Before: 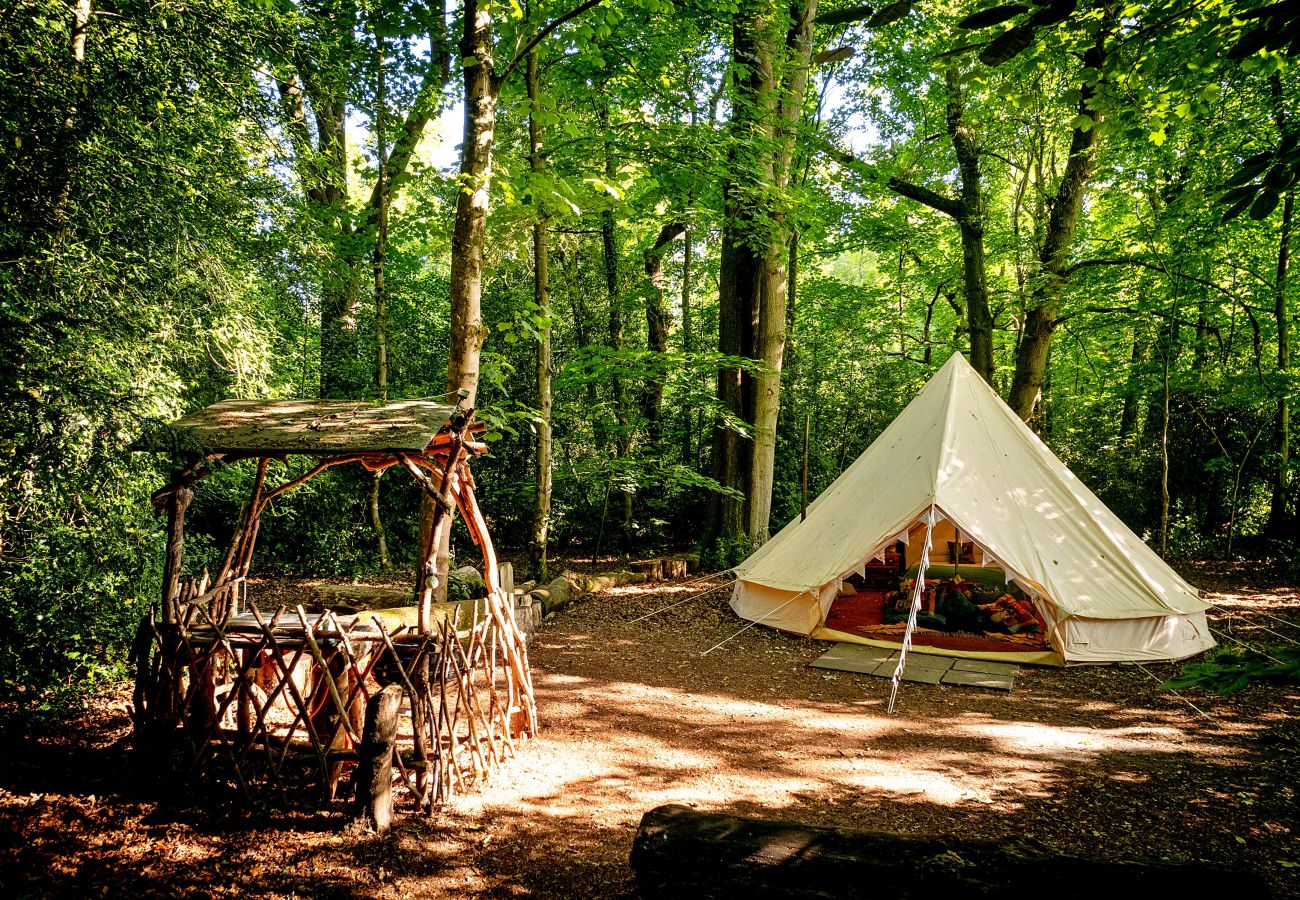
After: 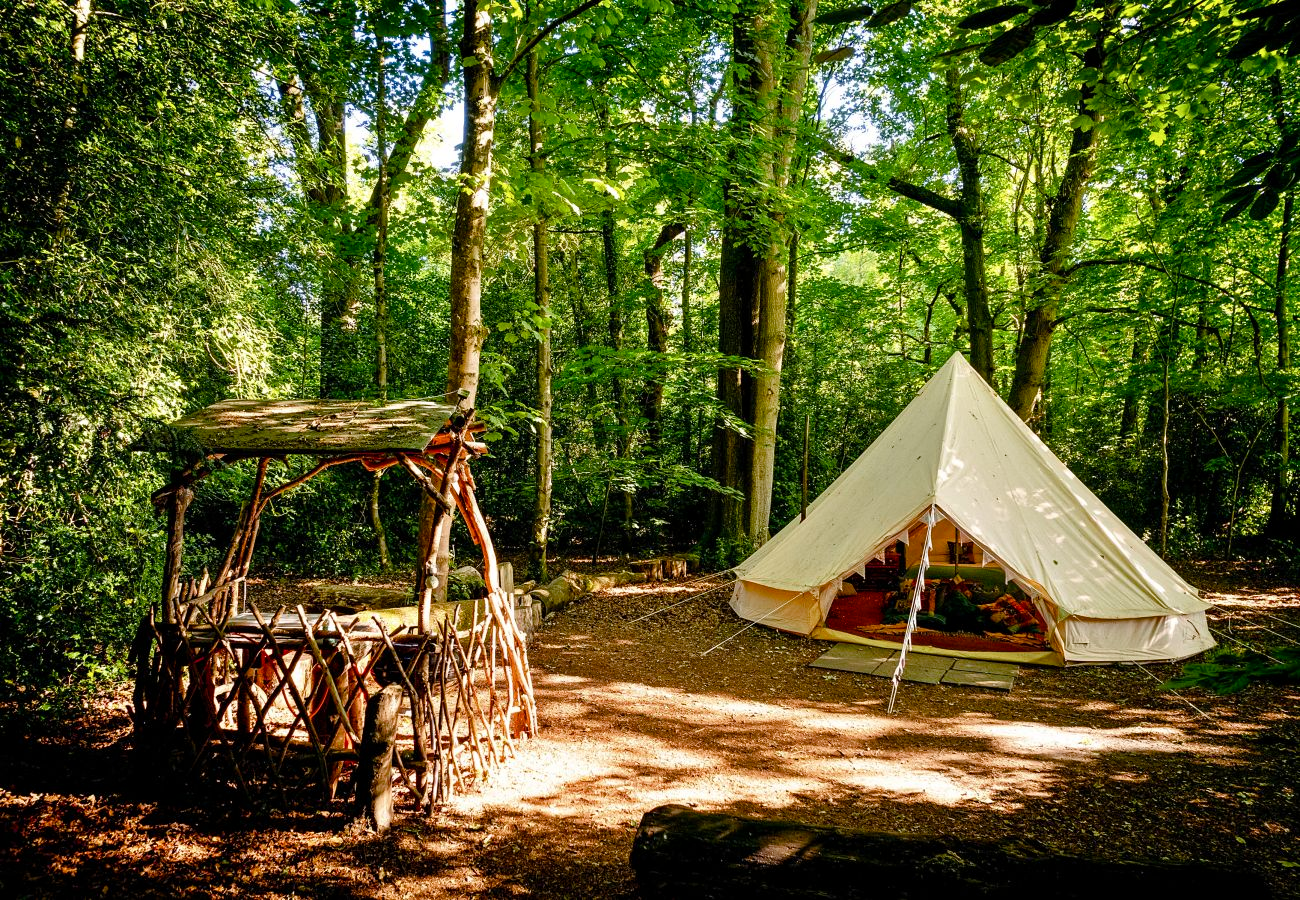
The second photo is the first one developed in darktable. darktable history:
color balance: contrast fulcrum 17.78%
color balance rgb: perceptual saturation grading › global saturation 20%, perceptual saturation grading › highlights -25%, perceptual saturation grading › shadows 25%
